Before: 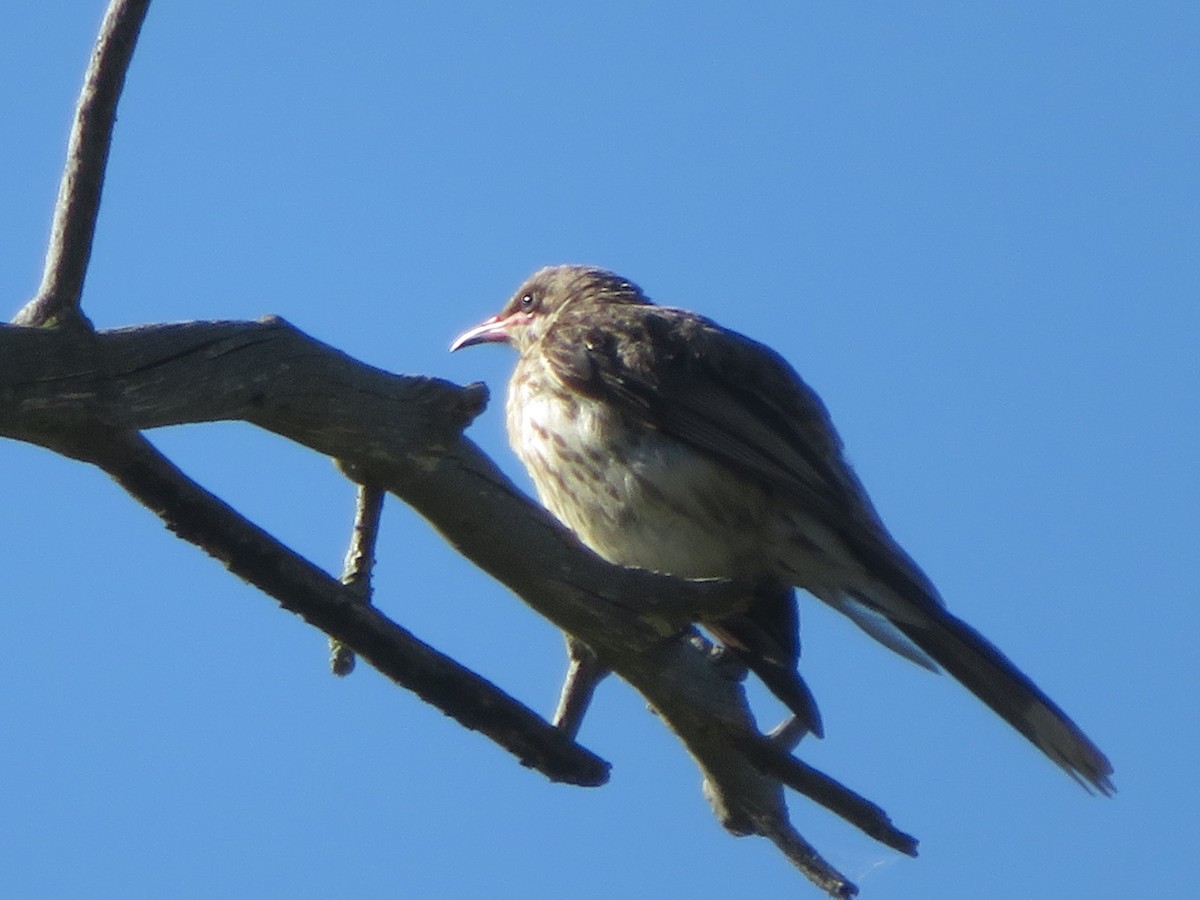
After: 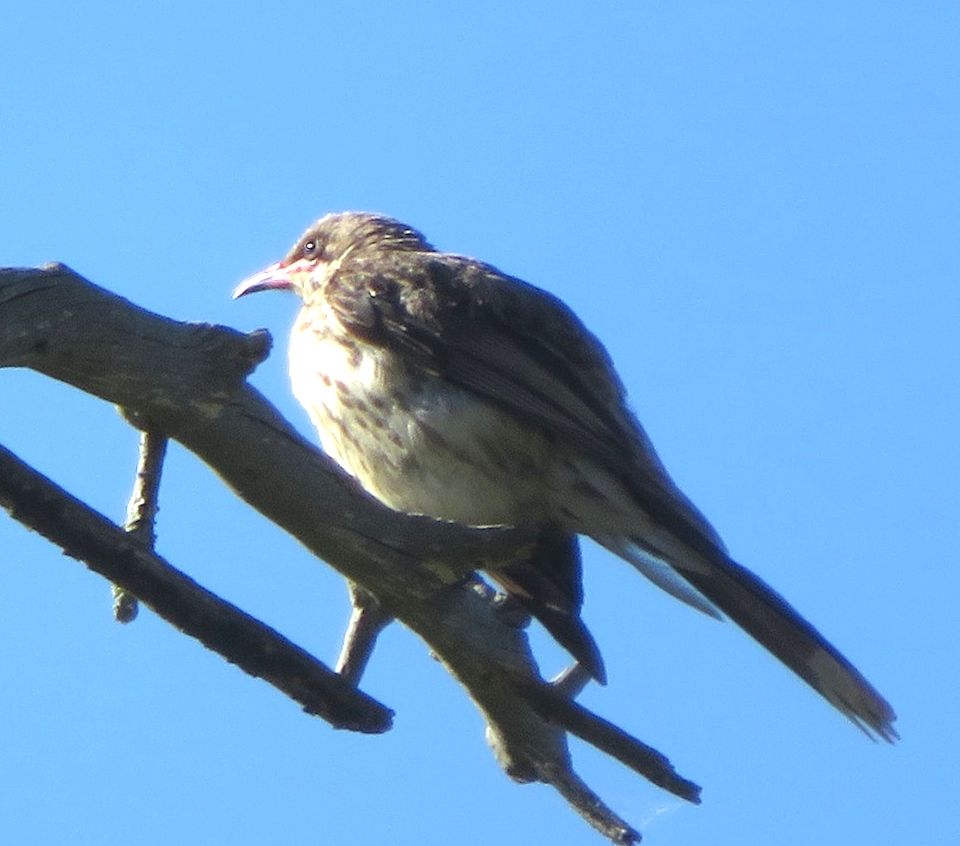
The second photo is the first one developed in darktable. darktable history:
exposure: black level correction 0, exposure 0.702 EV, compensate highlight preservation false
tone equalizer: edges refinement/feathering 500, mask exposure compensation -1.57 EV, preserve details no
crop and rotate: left 18.105%, top 5.908%, right 1.838%
